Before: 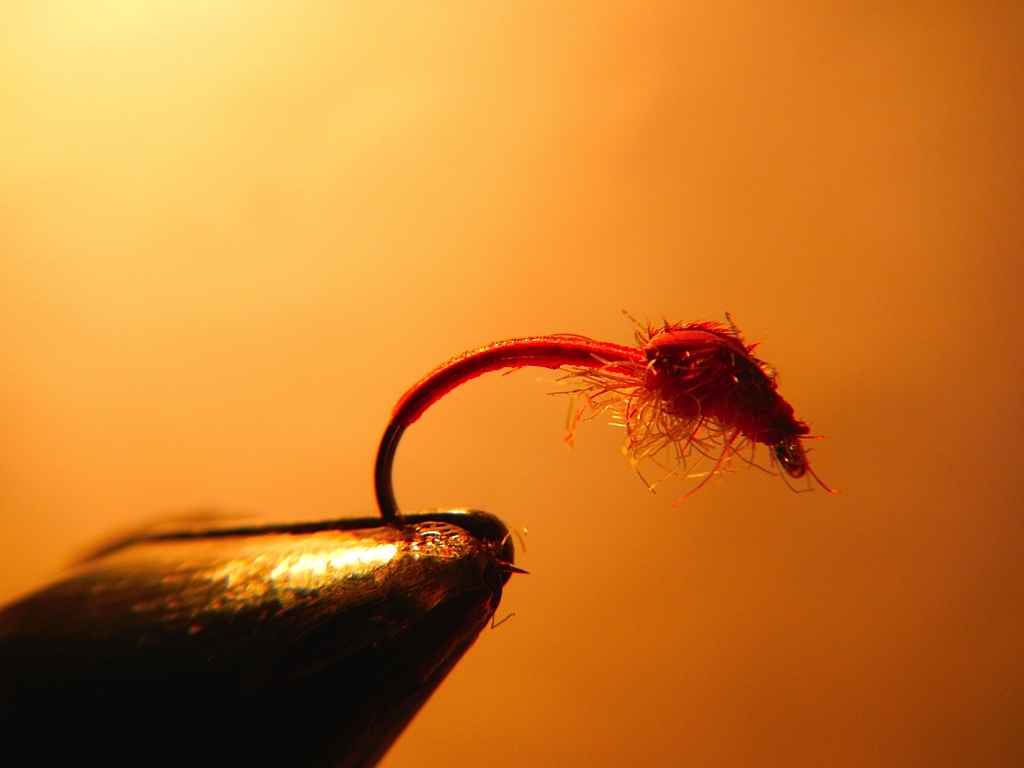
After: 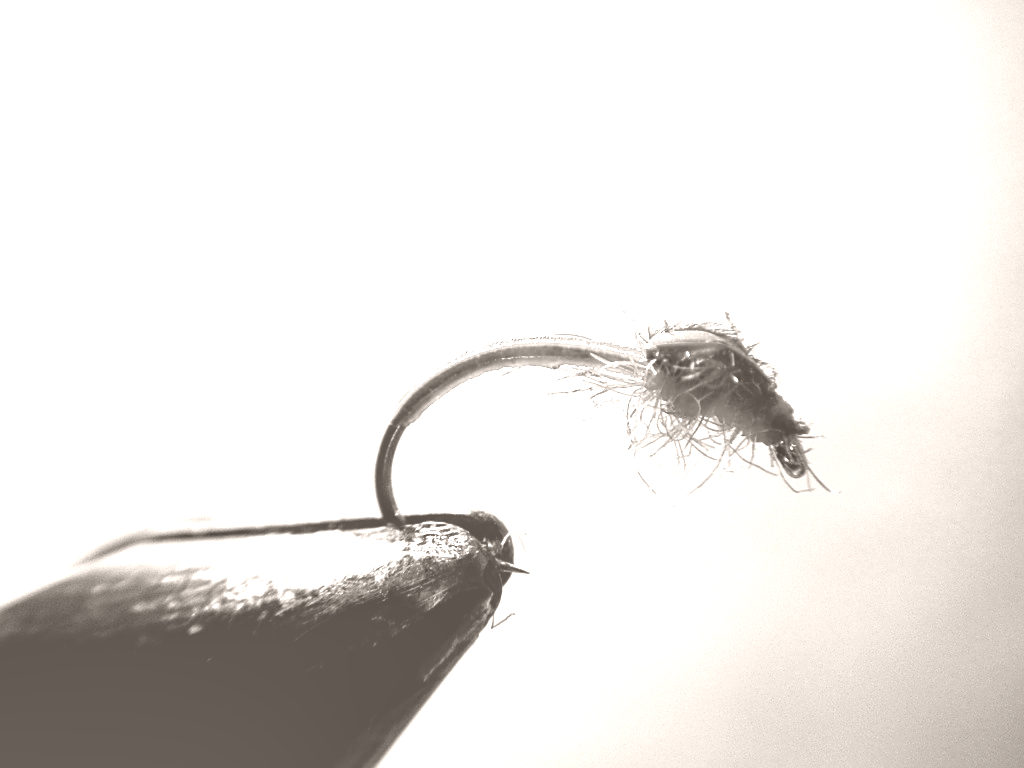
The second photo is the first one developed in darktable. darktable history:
sharpen: on, module defaults
colorize: hue 34.49°, saturation 35.33%, source mix 100%, lightness 55%, version 1
exposure: black level correction 0.007, compensate highlight preservation false
color balance rgb: linear chroma grading › shadows 32%, linear chroma grading › global chroma -2%, linear chroma grading › mid-tones 4%, perceptual saturation grading › global saturation -2%, perceptual saturation grading › highlights -8%, perceptual saturation grading › mid-tones 8%, perceptual saturation grading › shadows 4%, perceptual brilliance grading › highlights 8%, perceptual brilliance grading › mid-tones 4%, perceptual brilliance grading › shadows 2%, global vibrance 16%, saturation formula JzAzBz (2021)
local contrast: on, module defaults
contrast brightness saturation: contrast 0.24, brightness 0.09
